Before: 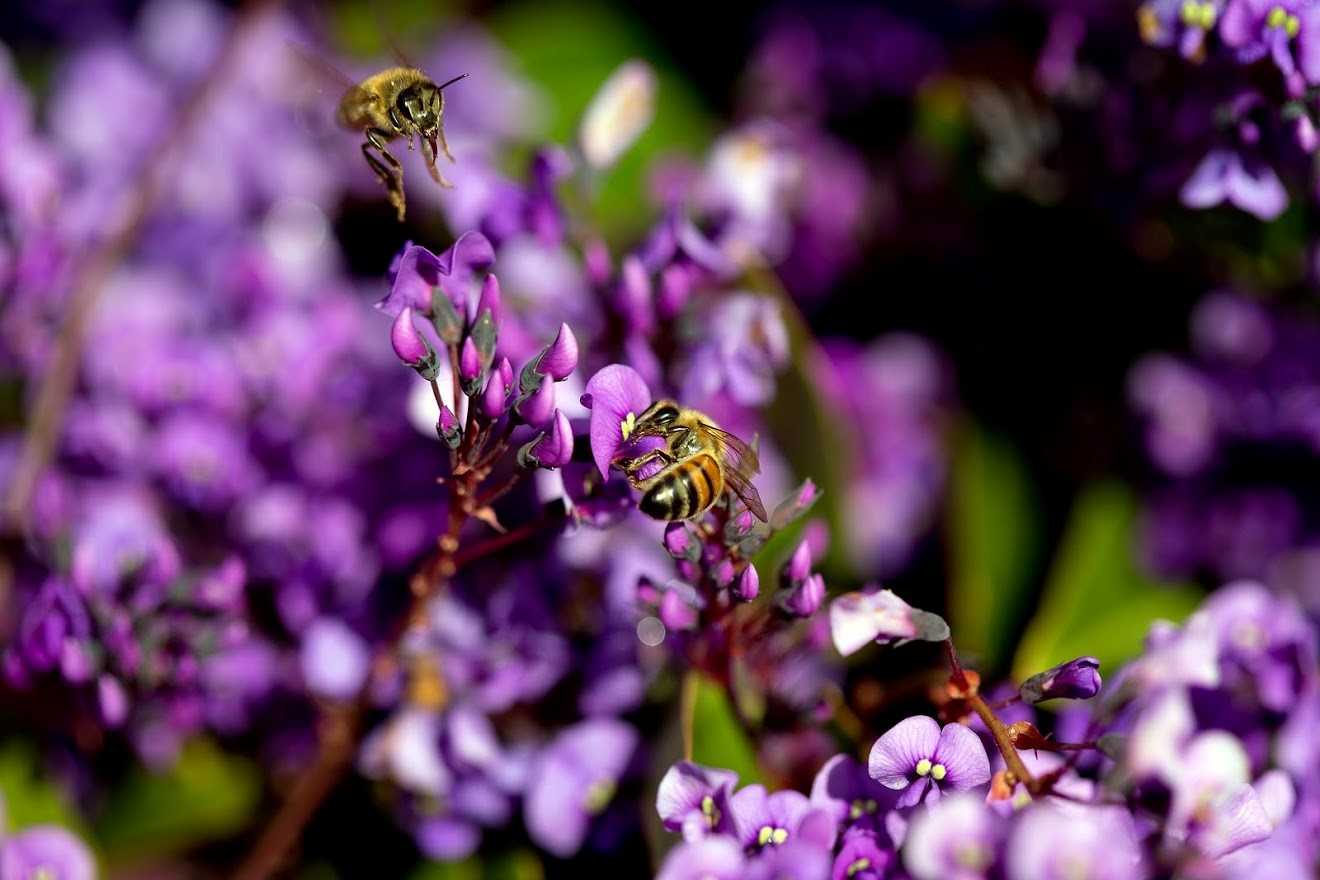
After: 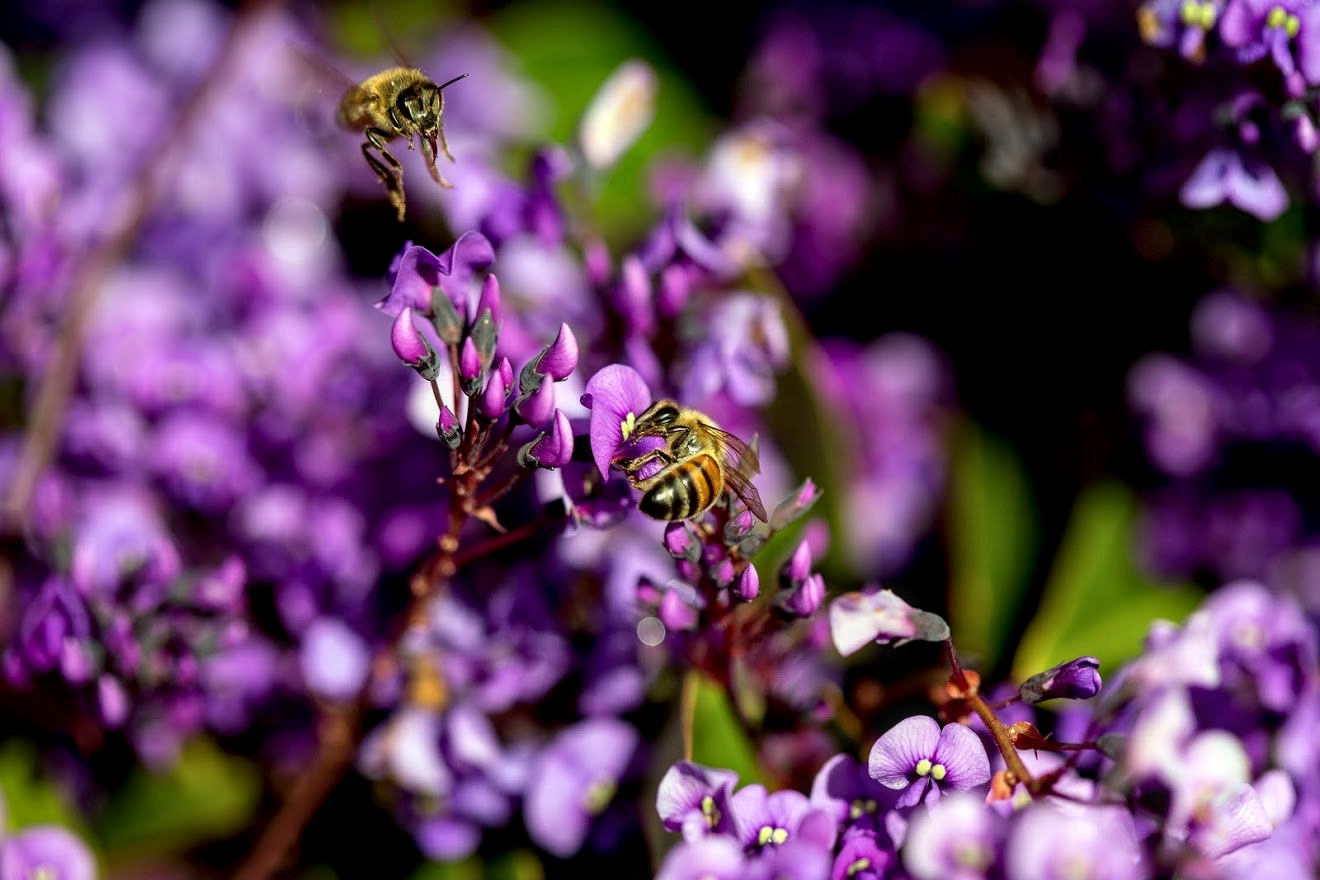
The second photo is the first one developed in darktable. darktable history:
contrast brightness saturation: contrast 0.075
local contrast: on, module defaults
